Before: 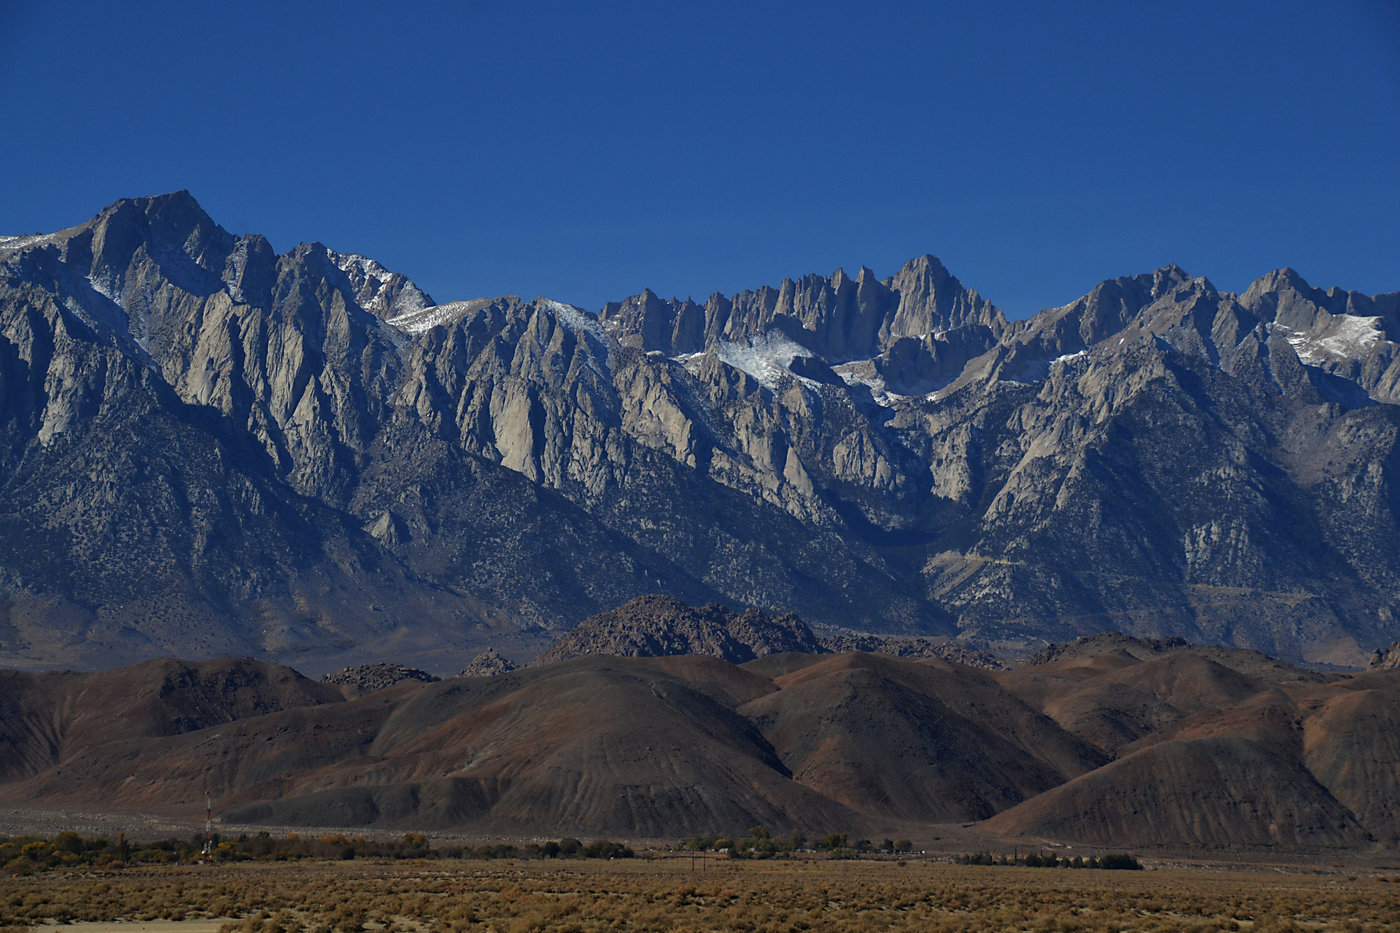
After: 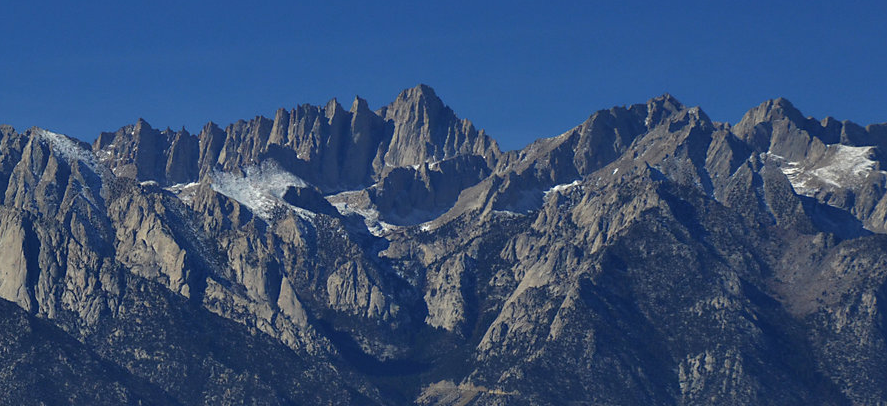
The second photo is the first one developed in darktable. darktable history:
crop: left 36.191%, top 18.322%, right 0.389%, bottom 38.087%
